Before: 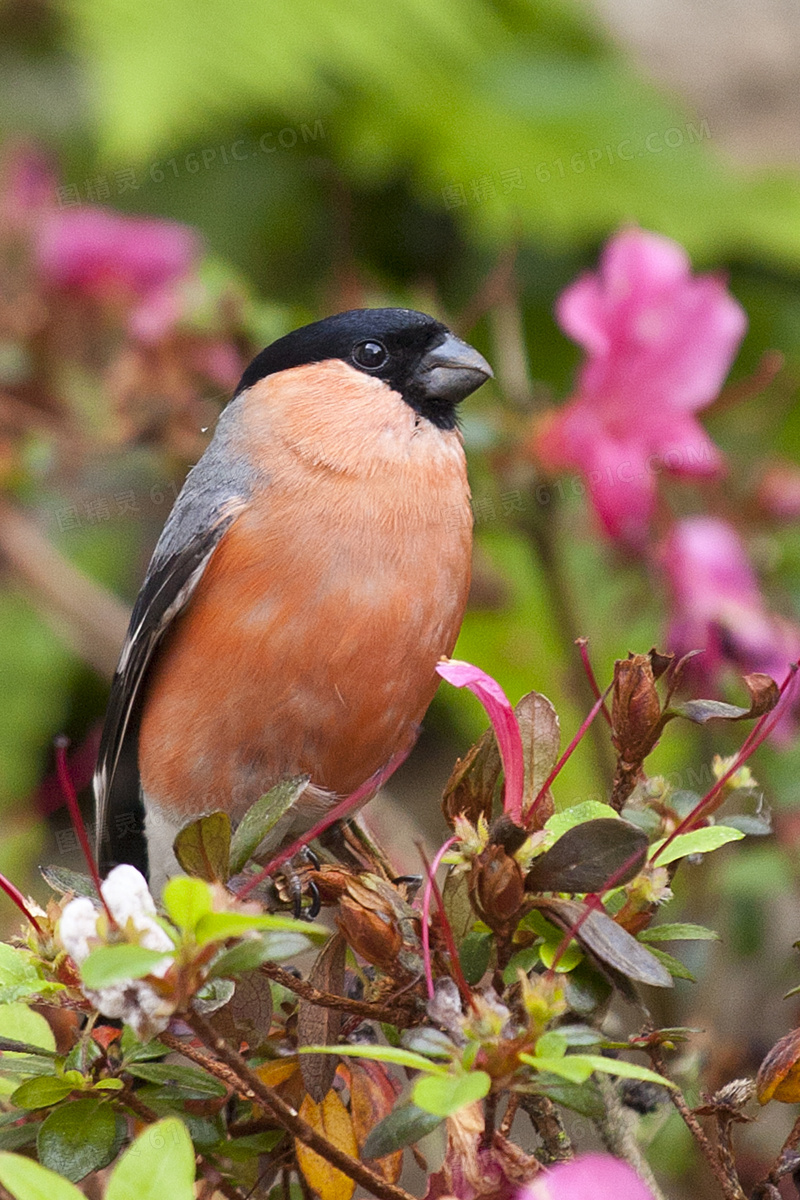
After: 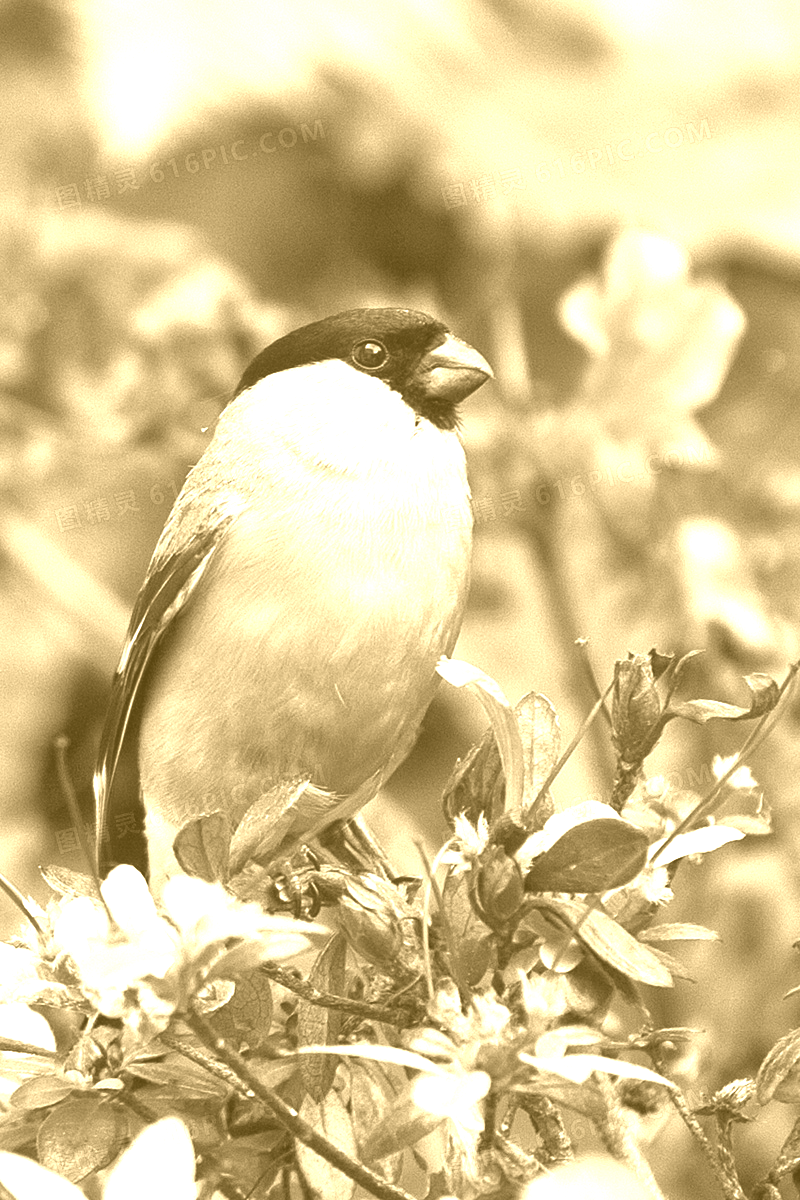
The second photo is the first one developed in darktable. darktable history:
white balance: red 1.138, green 0.996, blue 0.812
color balance rgb: linear chroma grading › global chroma 9%, perceptual saturation grading › global saturation 36%, perceptual saturation grading › shadows 35%, perceptual brilliance grading › global brilliance 21.21%, perceptual brilliance grading › shadows -35%, global vibrance 21.21%
colorize: hue 36°, source mix 100%
